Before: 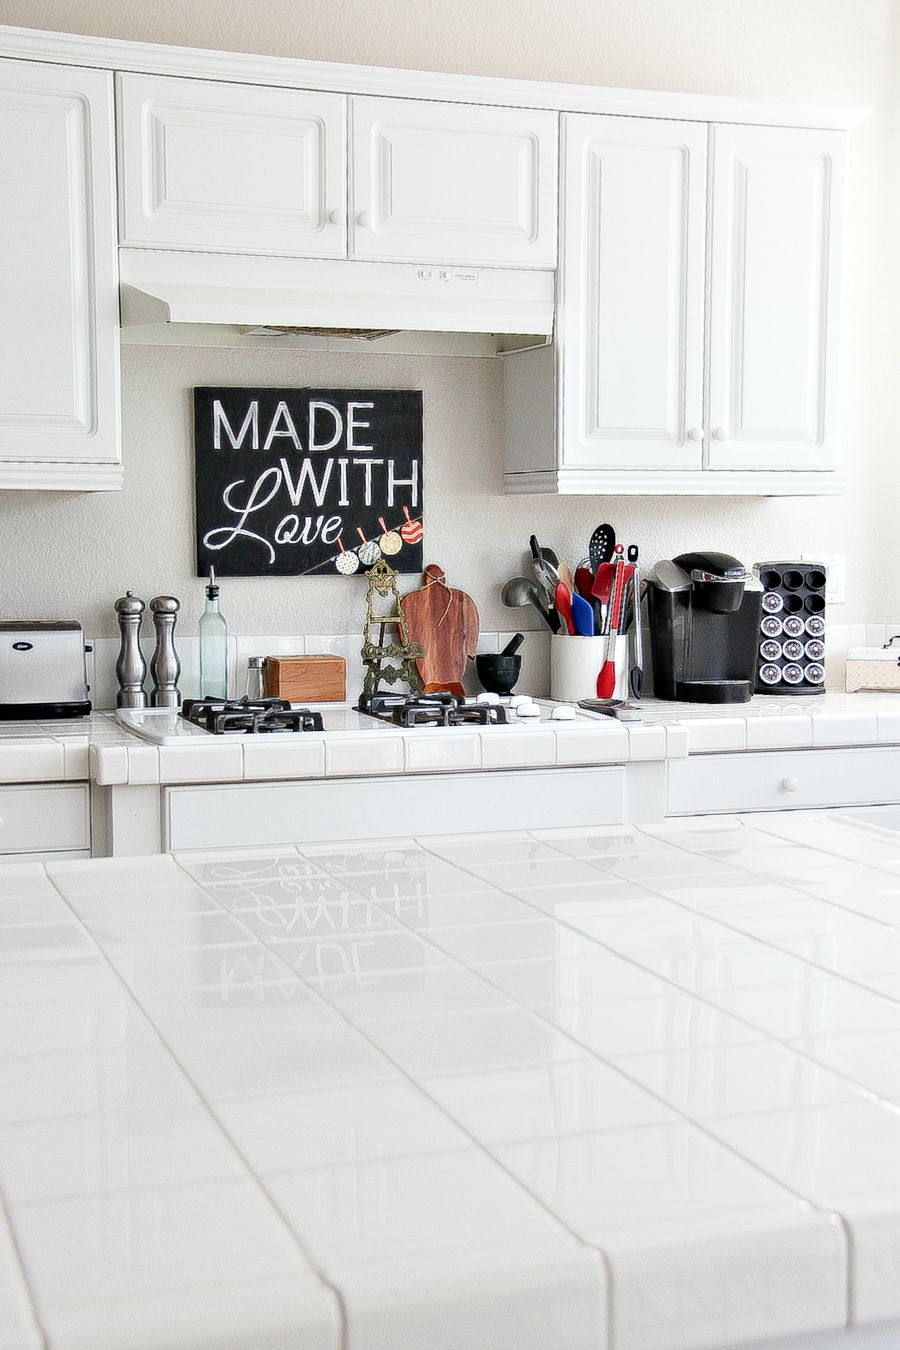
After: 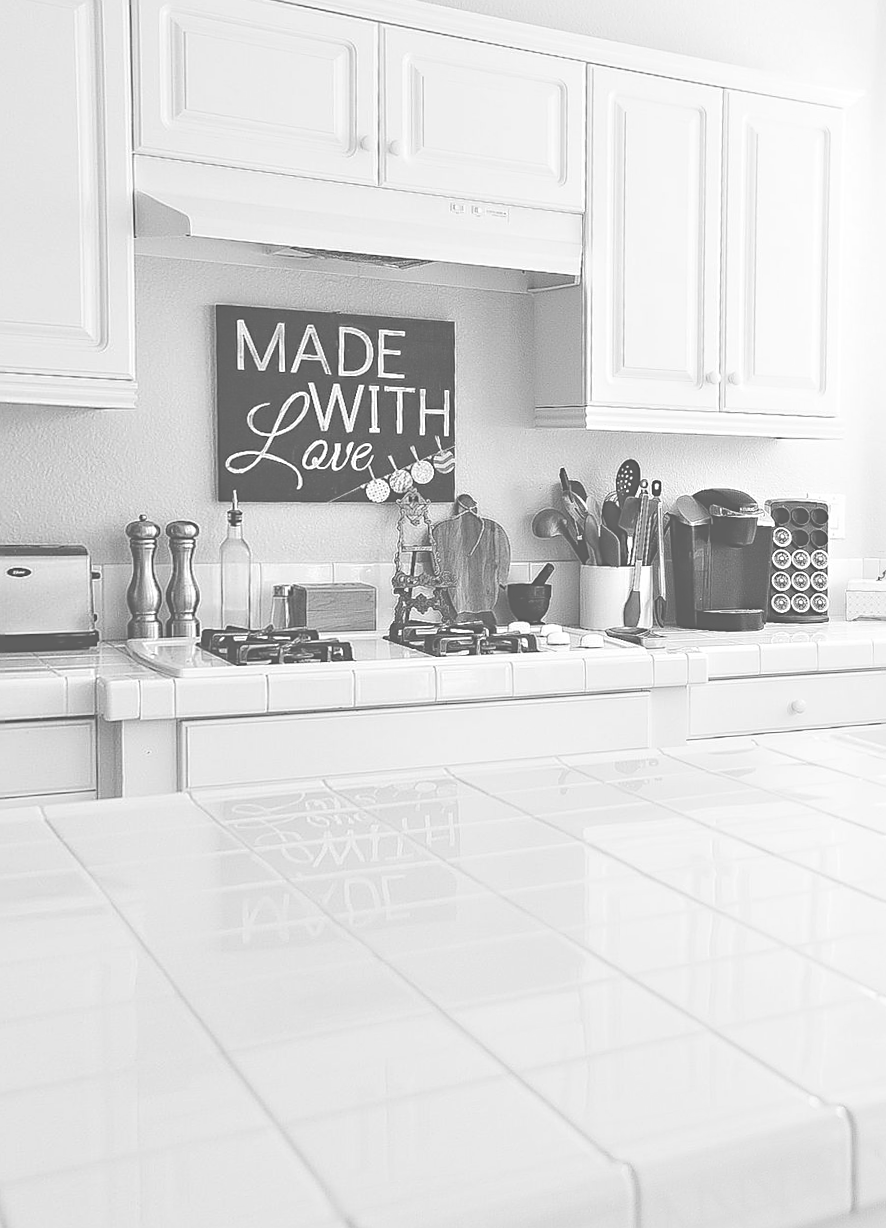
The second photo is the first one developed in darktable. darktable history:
sharpen: on, module defaults
contrast brightness saturation: brightness 0.09, saturation 0.19
monochrome: on, module defaults
rotate and perspective: rotation -0.013°, lens shift (vertical) -0.027, lens shift (horizontal) 0.178, crop left 0.016, crop right 0.989, crop top 0.082, crop bottom 0.918
exposure: black level correction -0.087, compensate highlight preservation false
